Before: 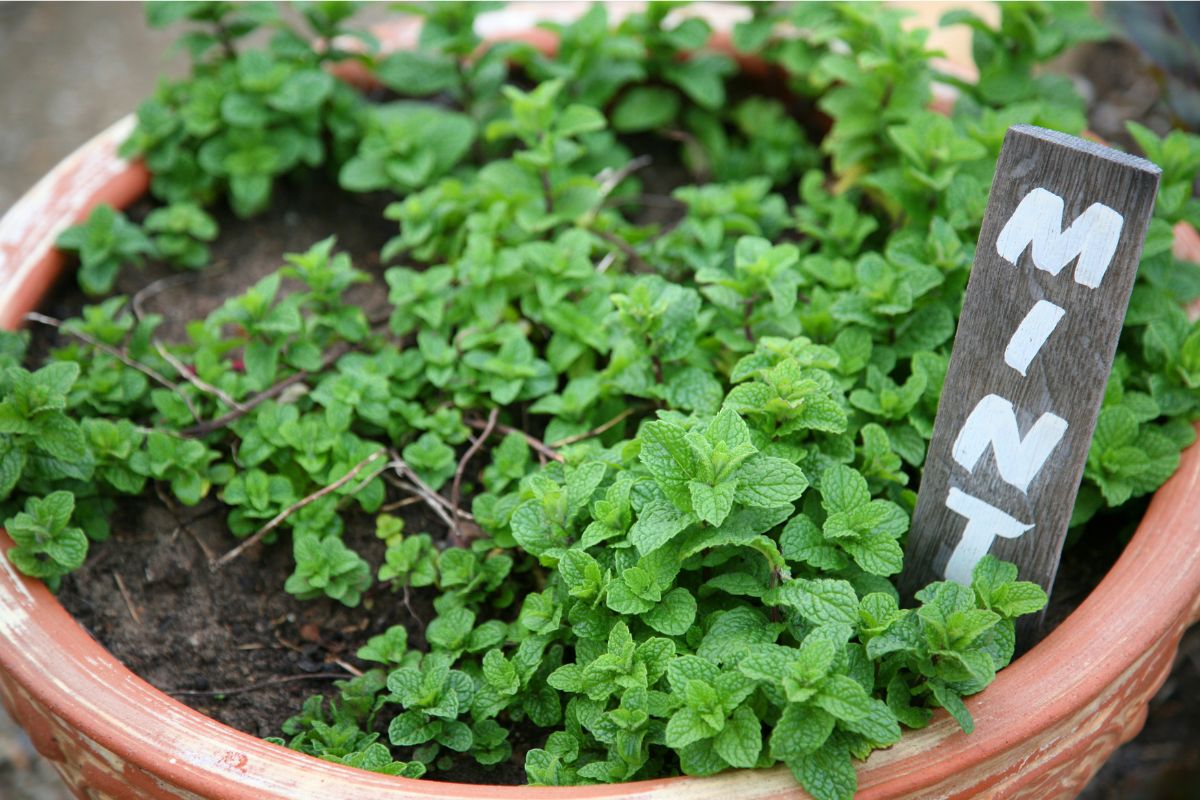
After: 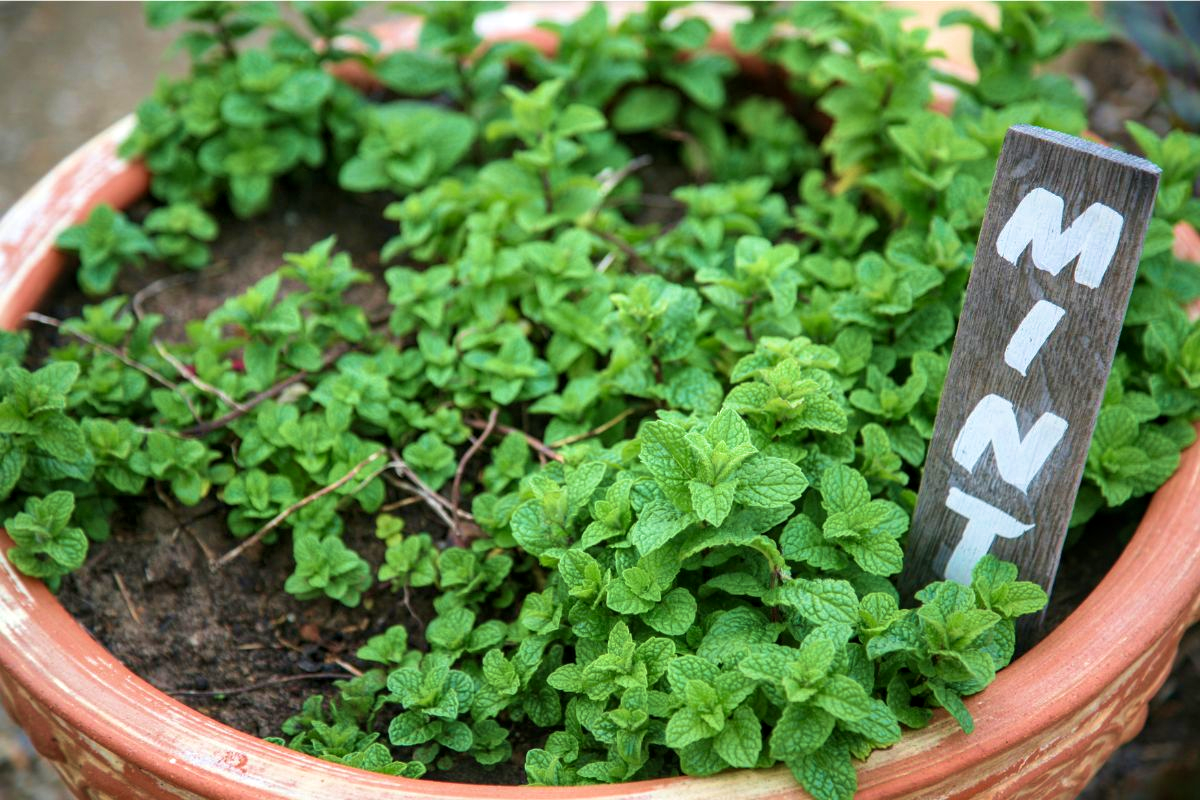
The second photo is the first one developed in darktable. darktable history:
velvia: strength 44.43%
local contrast: on, module defaults
